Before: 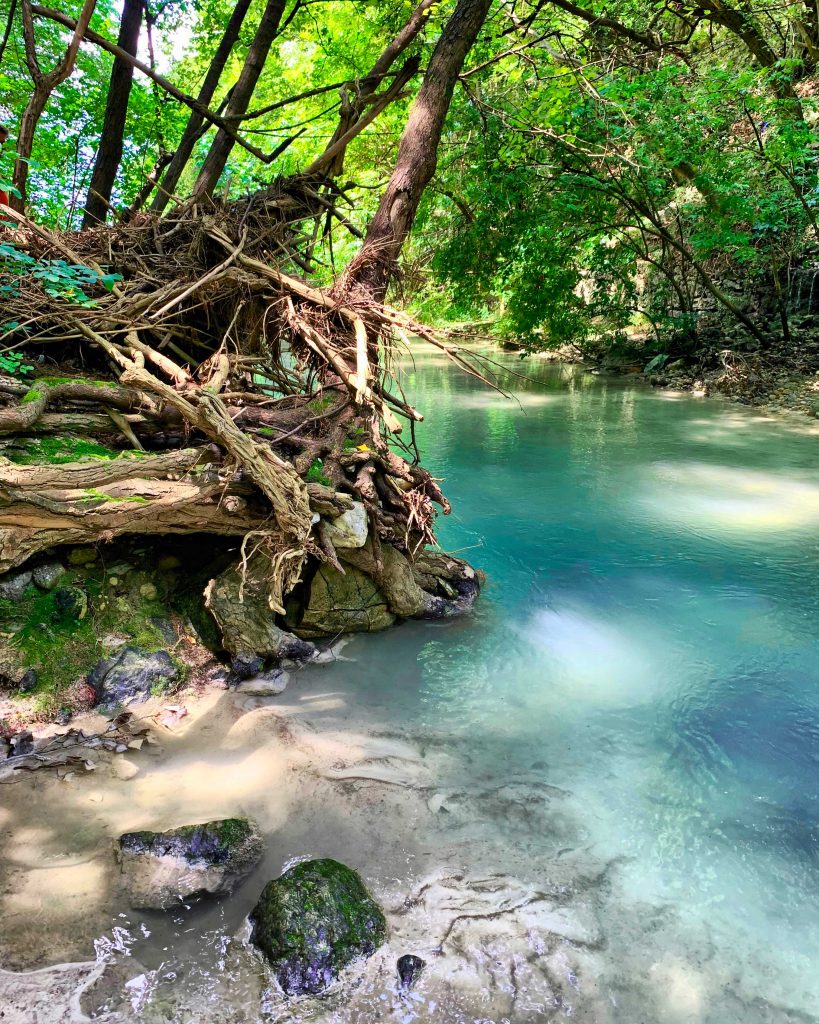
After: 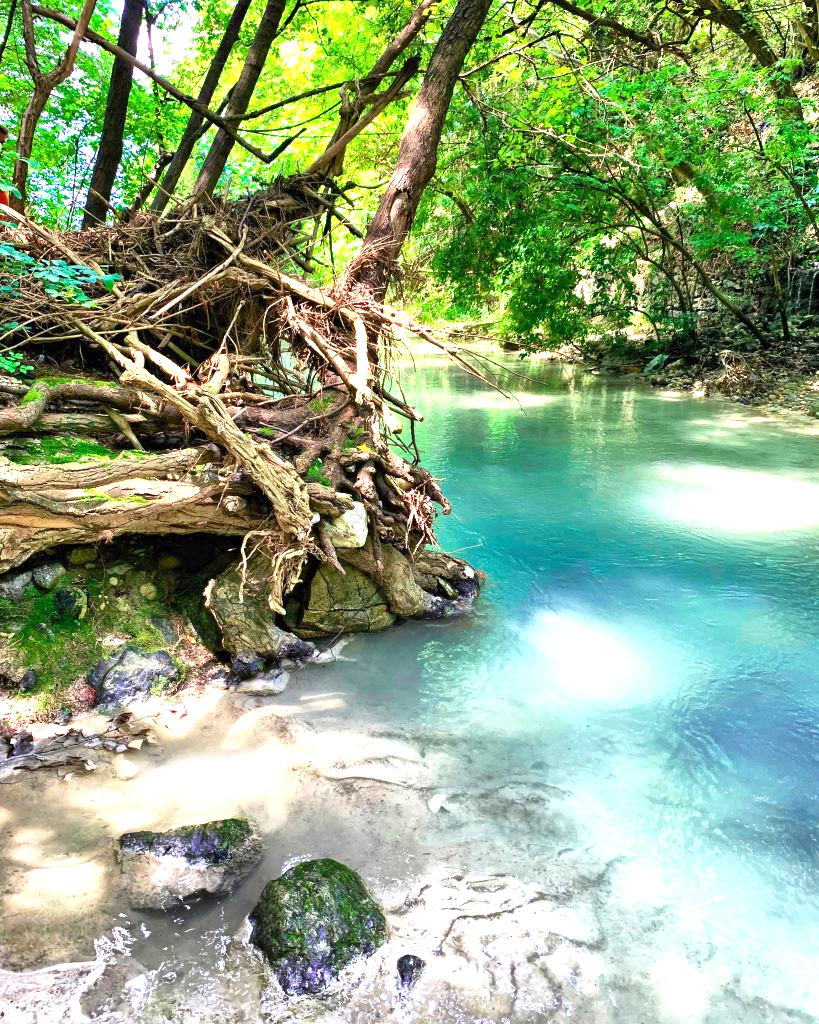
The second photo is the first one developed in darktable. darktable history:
exposure: black level correction 0, exposure 0.95 EV, compensate highlight preservation false
